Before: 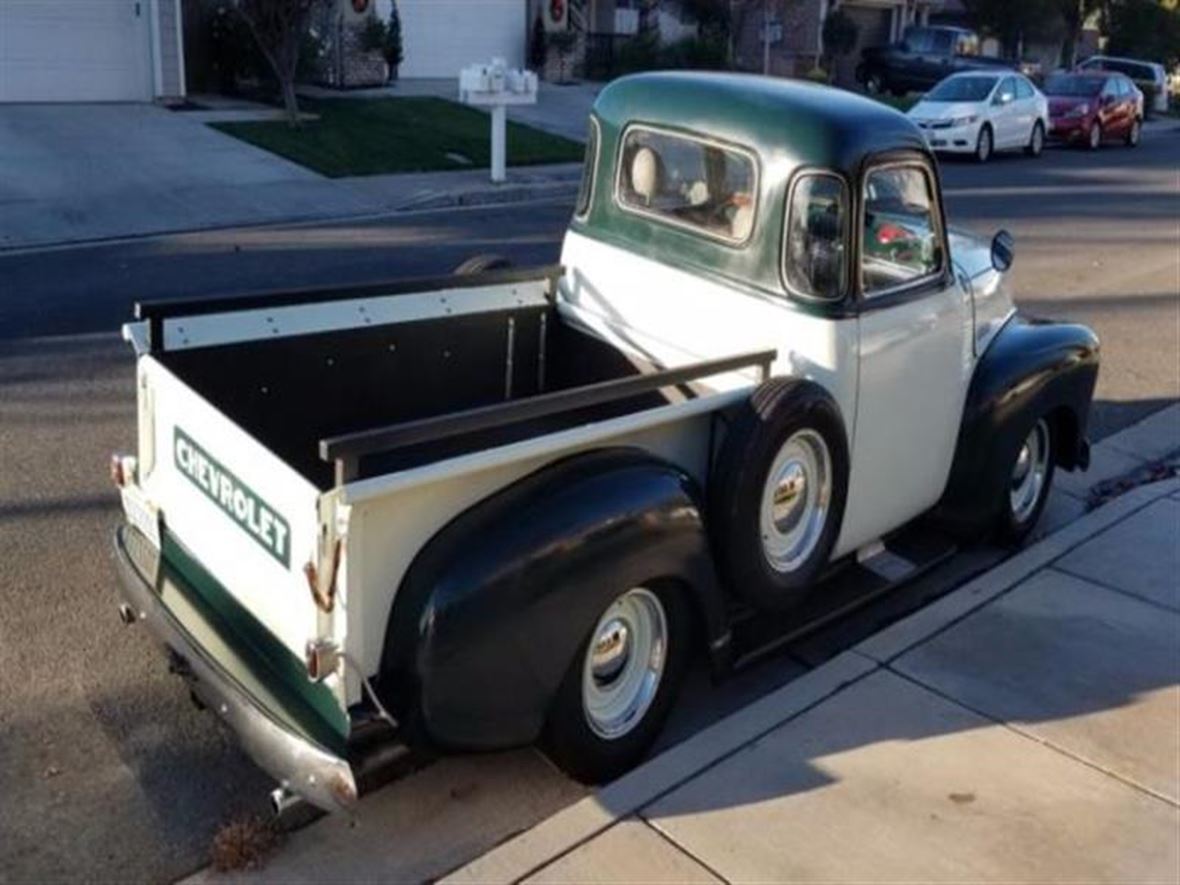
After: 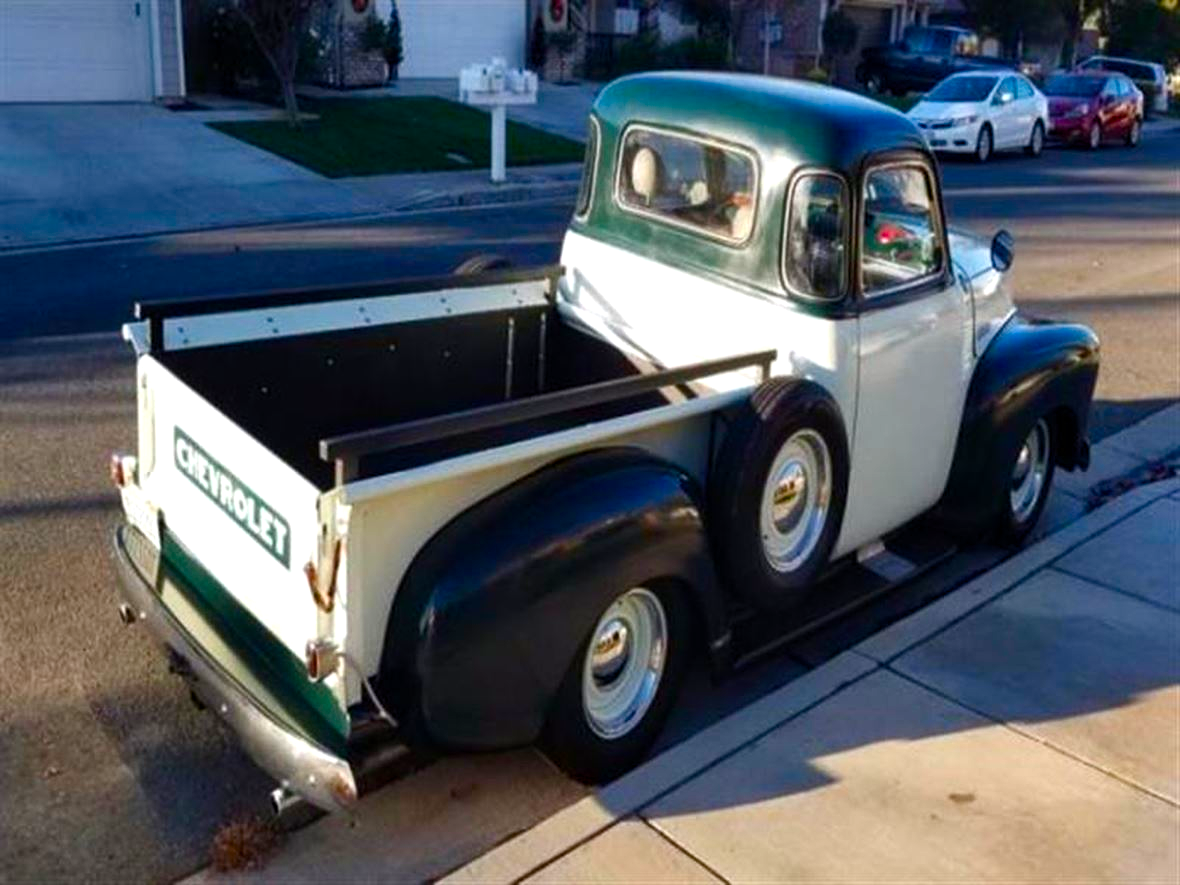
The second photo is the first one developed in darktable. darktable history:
contrast brightness saturation: contrast 0.091, saturation 0.268
sharpen: radius 1.233, amount 0.291, threshold 0.109
color balance rgb: shadows lift › hue 85.61°, perceptual saturation grading › global saturation 20%, perceptual saturation grading › highlights -25.276%, perceptual saturation grading › shadows 24.075%, perceptual brilliance grading › global brilliance 3.718%, global vibrance 11.423%, contrast 5.017%
